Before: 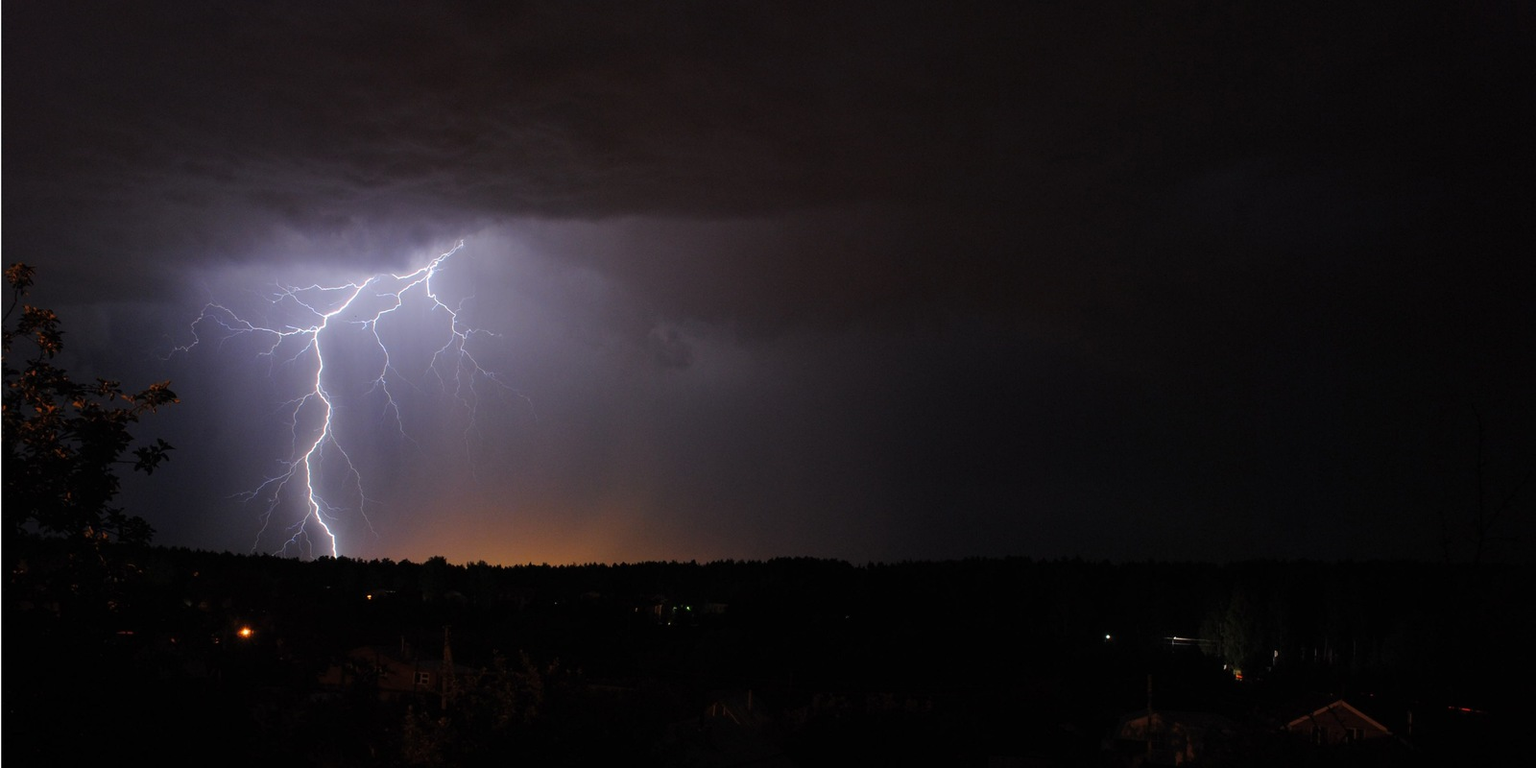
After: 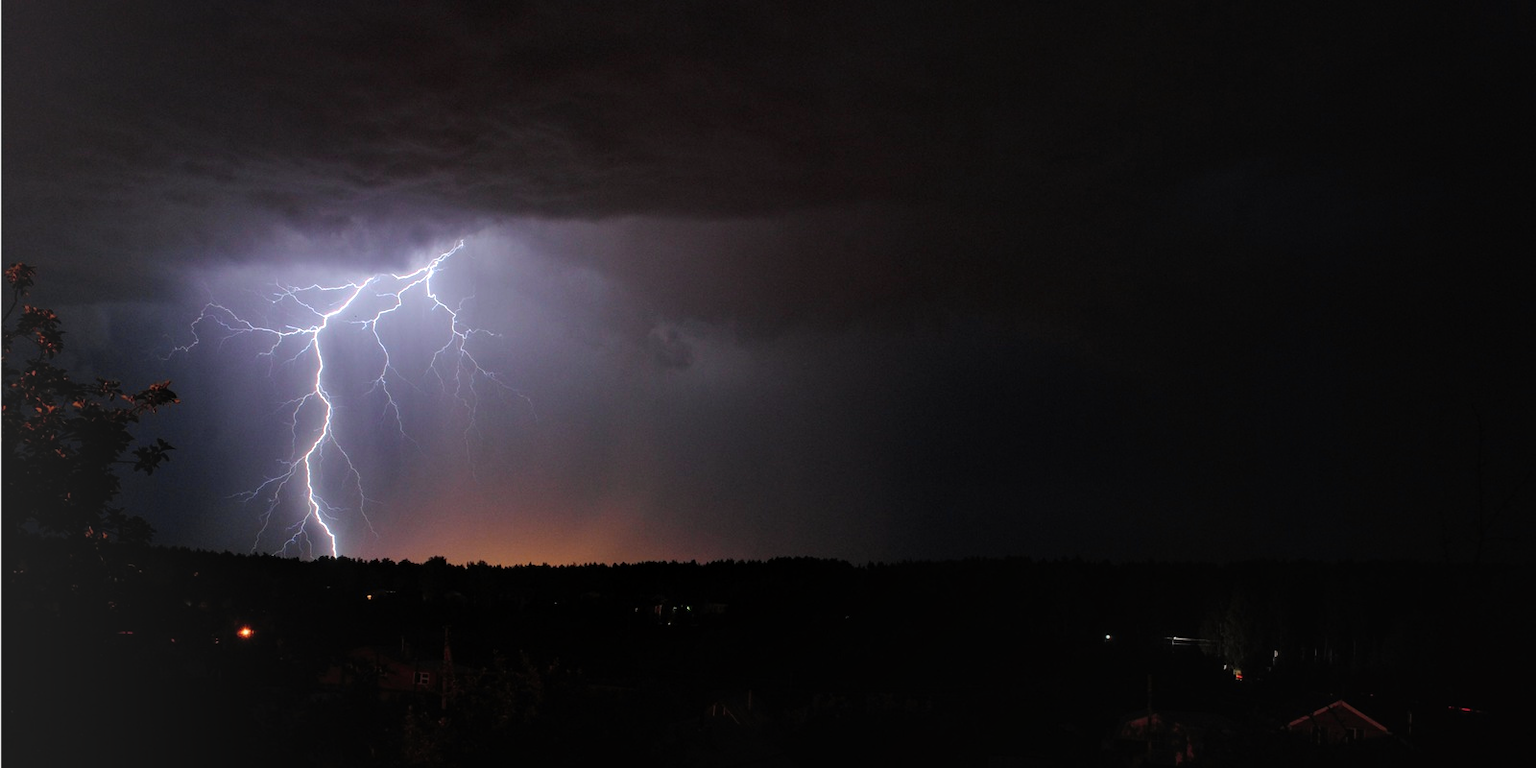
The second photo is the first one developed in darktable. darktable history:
tone curve: curves: ch0 [(0, 0.012) (0.056, 0.046) (0.218, 0.213) (0.606, 0.62) (0.82, 0.846) (1, 1)]; ch1 [(0, 0) (0.226, 0.261) (0.403, 0.437) (0.469, 0.472) (0.495, 0.499) (0.508, 0.503) (0.545, 0.555) (0.59, 0.598) (0.686, 0.728) (1, 1)]; ch2 [(0, 0) (0.269, 0.299) (0.459, 0.45) (0.498, 0.499) (0.523, 0.512) (0.568, 0.558) (0.634, 0.617) (0.698, 0.677) (0.806, 0.769) (1, 1)], color space Lab, independent channels, preserve colors none
local contrast: on, module defaults
